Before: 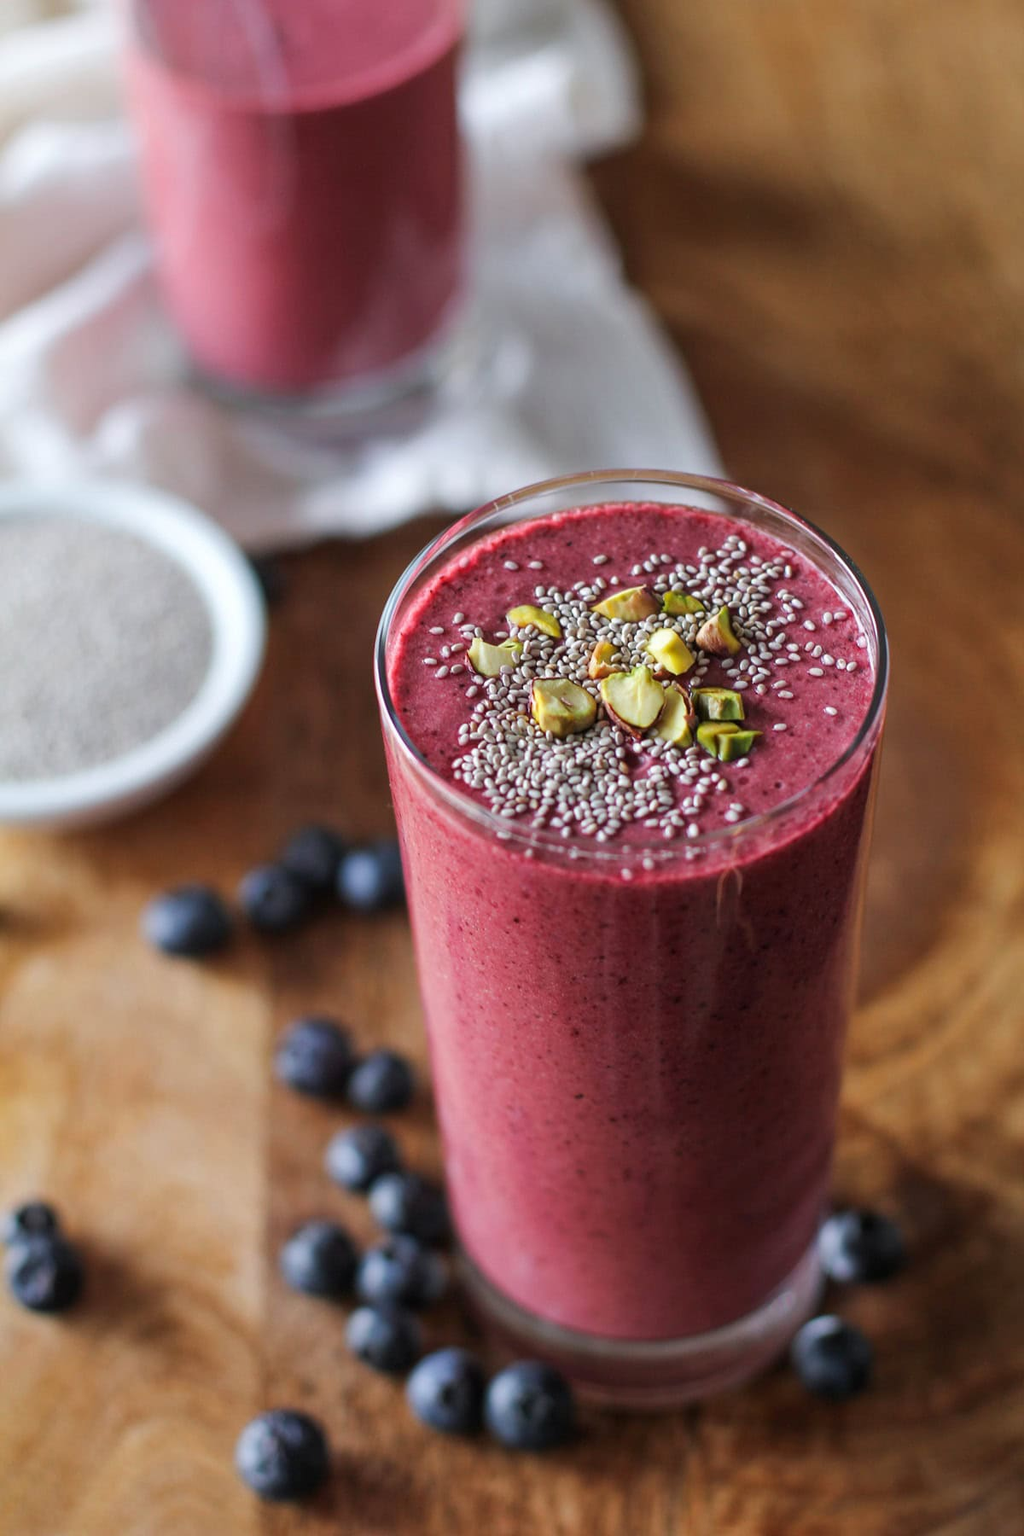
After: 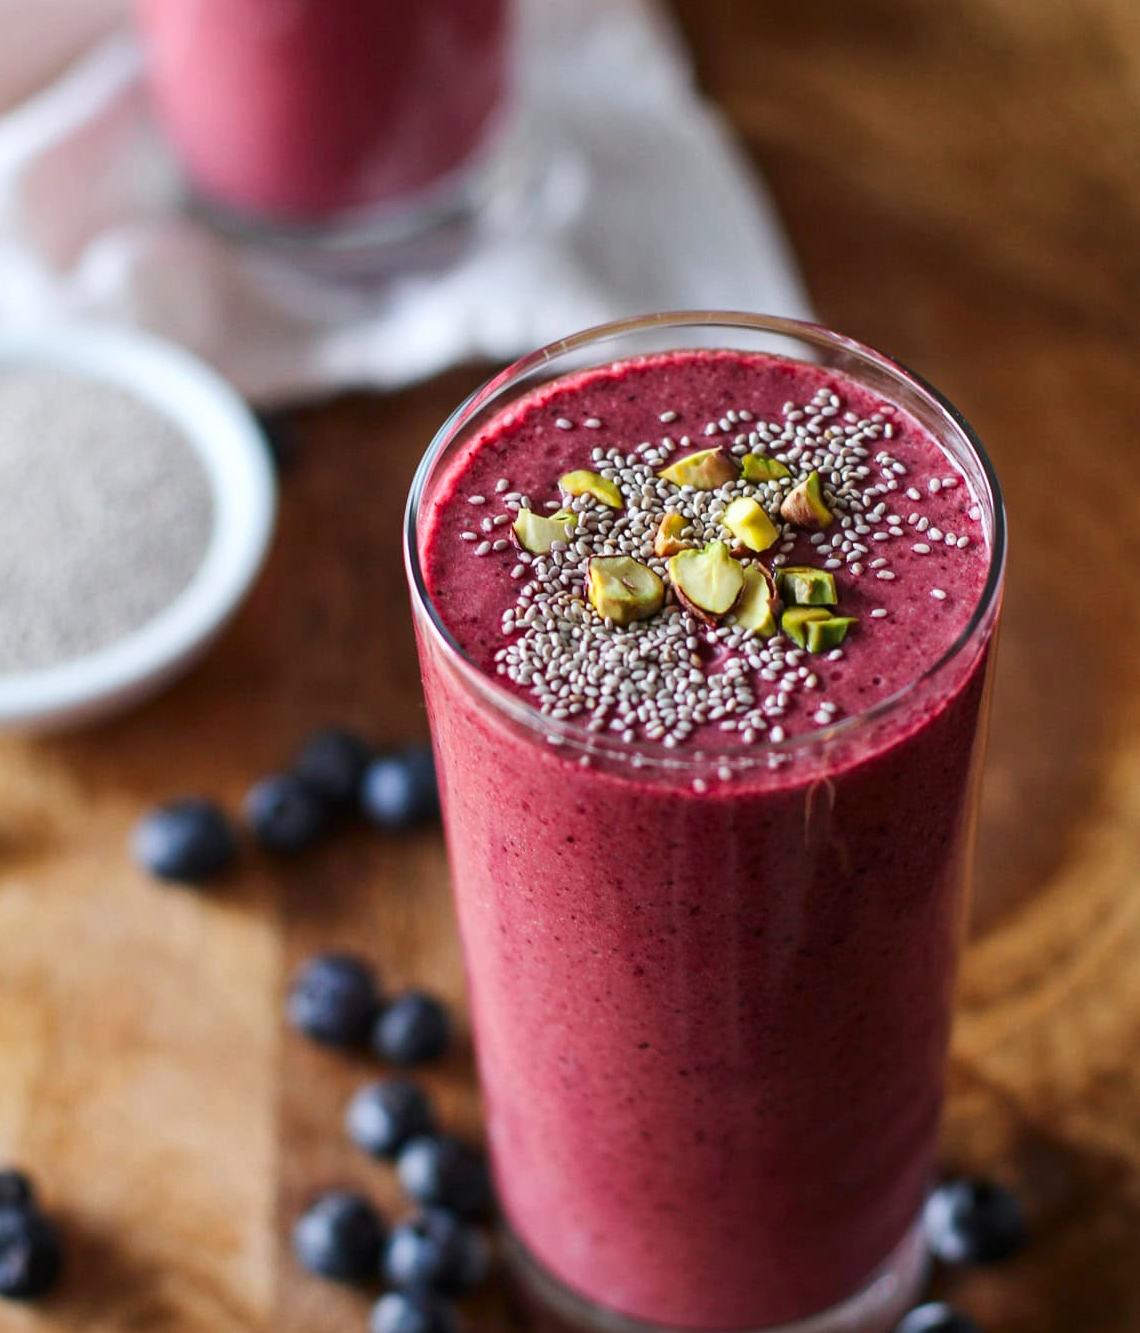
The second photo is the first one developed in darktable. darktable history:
crop and rotate: left 2.991%, top 13.302%, right 1.981%, bottom 12.636%
contrast brightness saturation: contrast 0.15, brightness -0.01, saturation 0.1
